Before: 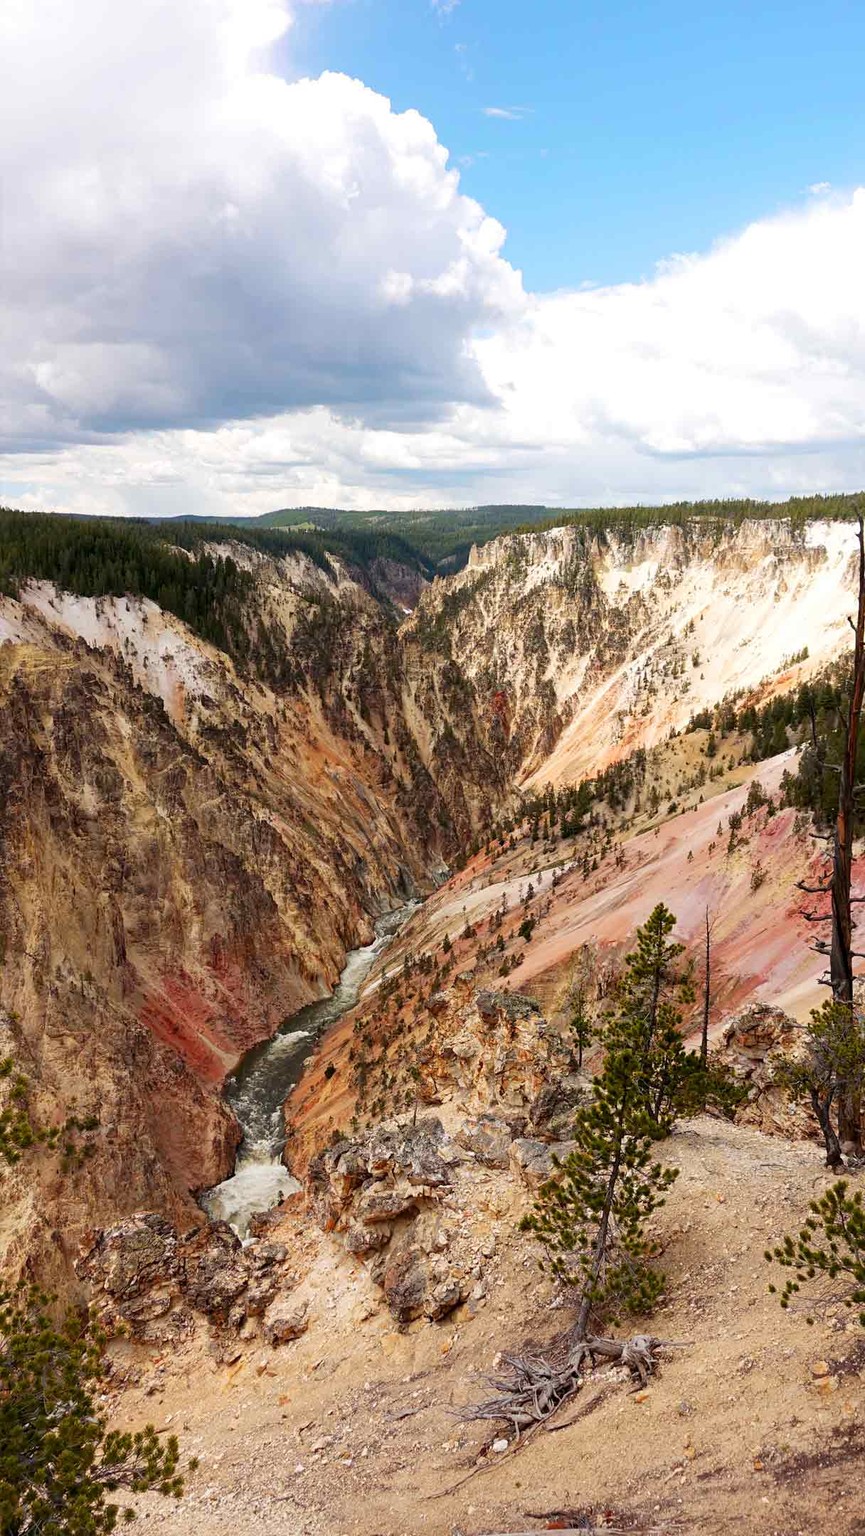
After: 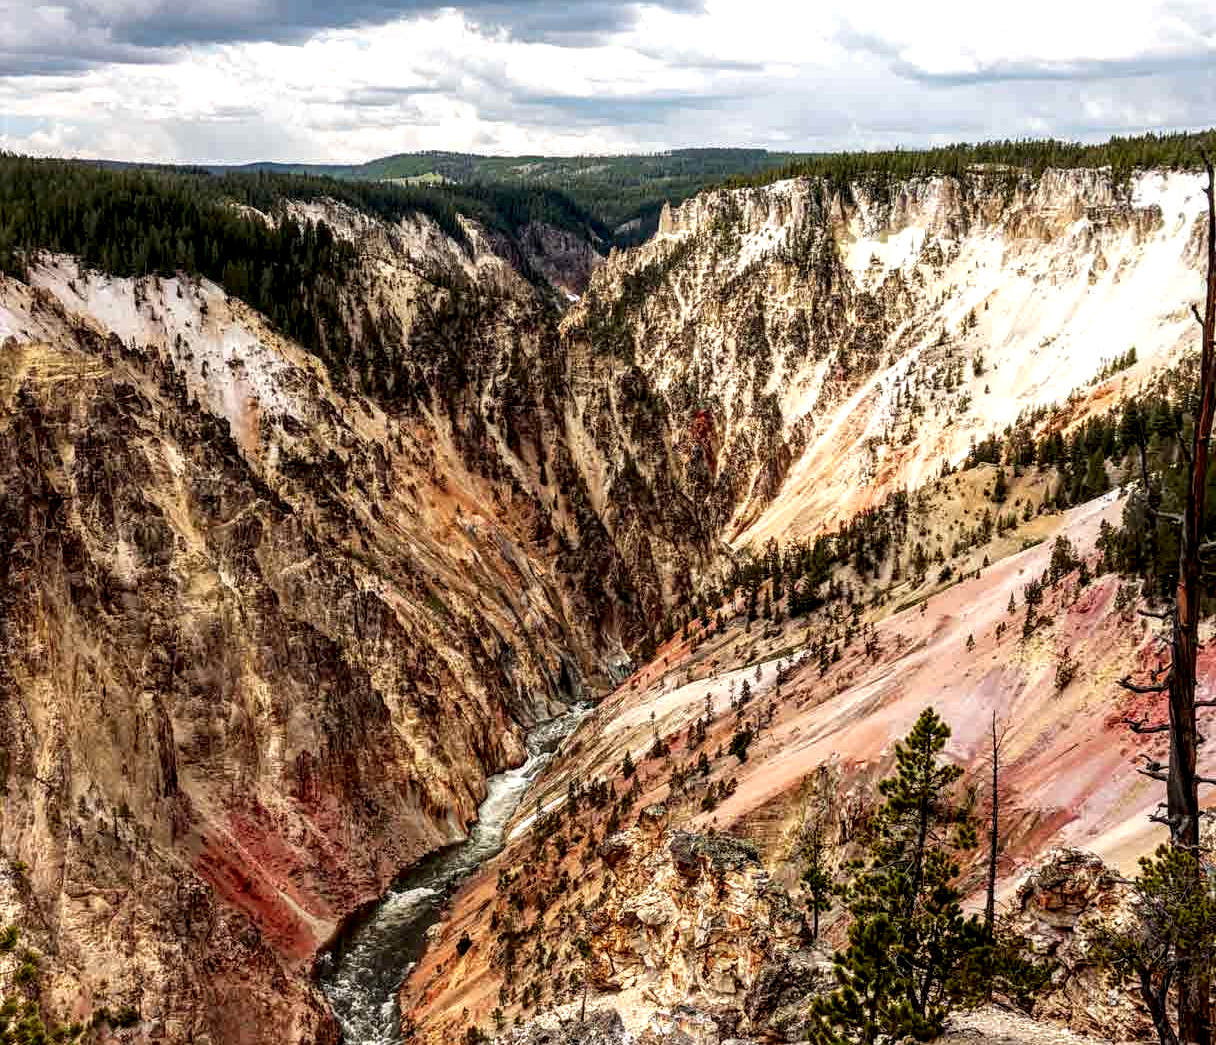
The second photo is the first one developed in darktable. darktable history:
color zones: curves: ch1 [(0, 0.513) (0.143, 0.524) (0.286, 0.511) (0.429, 0.506) (0.571, 0.503) (0.714, 0.503) (0.857, 0.508) (1, 0.513)]
crop and rotate: top 26.056%, bottom 25.543%
local contrast: highlights 19%, detail 186%
